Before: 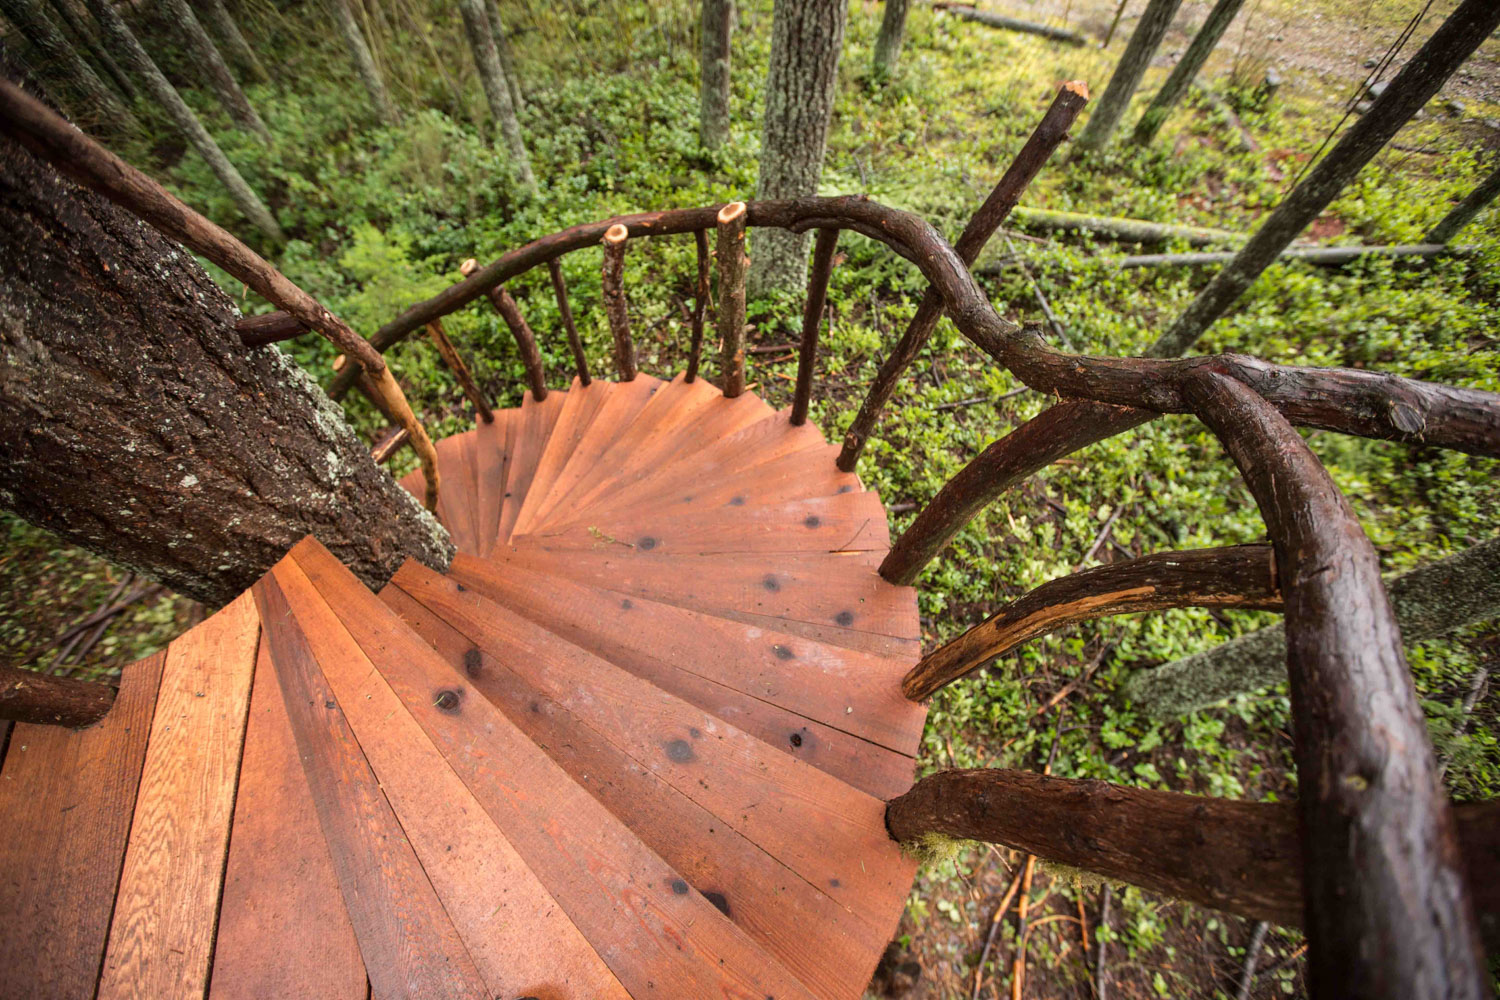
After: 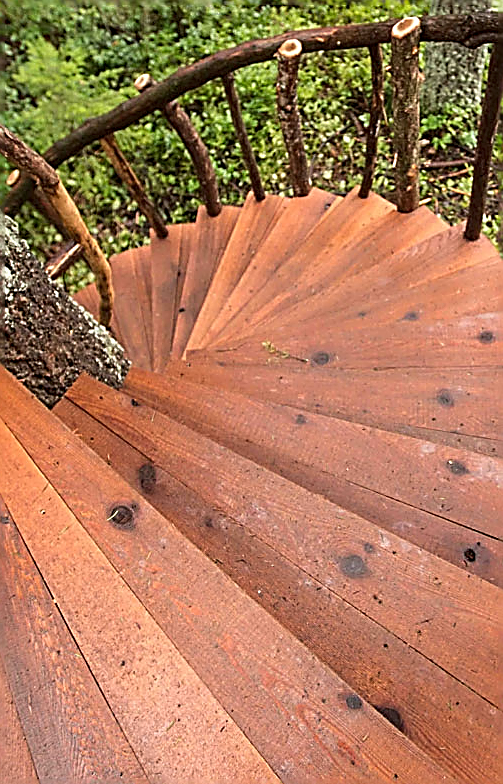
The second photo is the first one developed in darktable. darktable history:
sharpen: amount 1.861
crop and rotate: left 21.77%, top 18.528%, right 44.676%, bottom 2.997%
